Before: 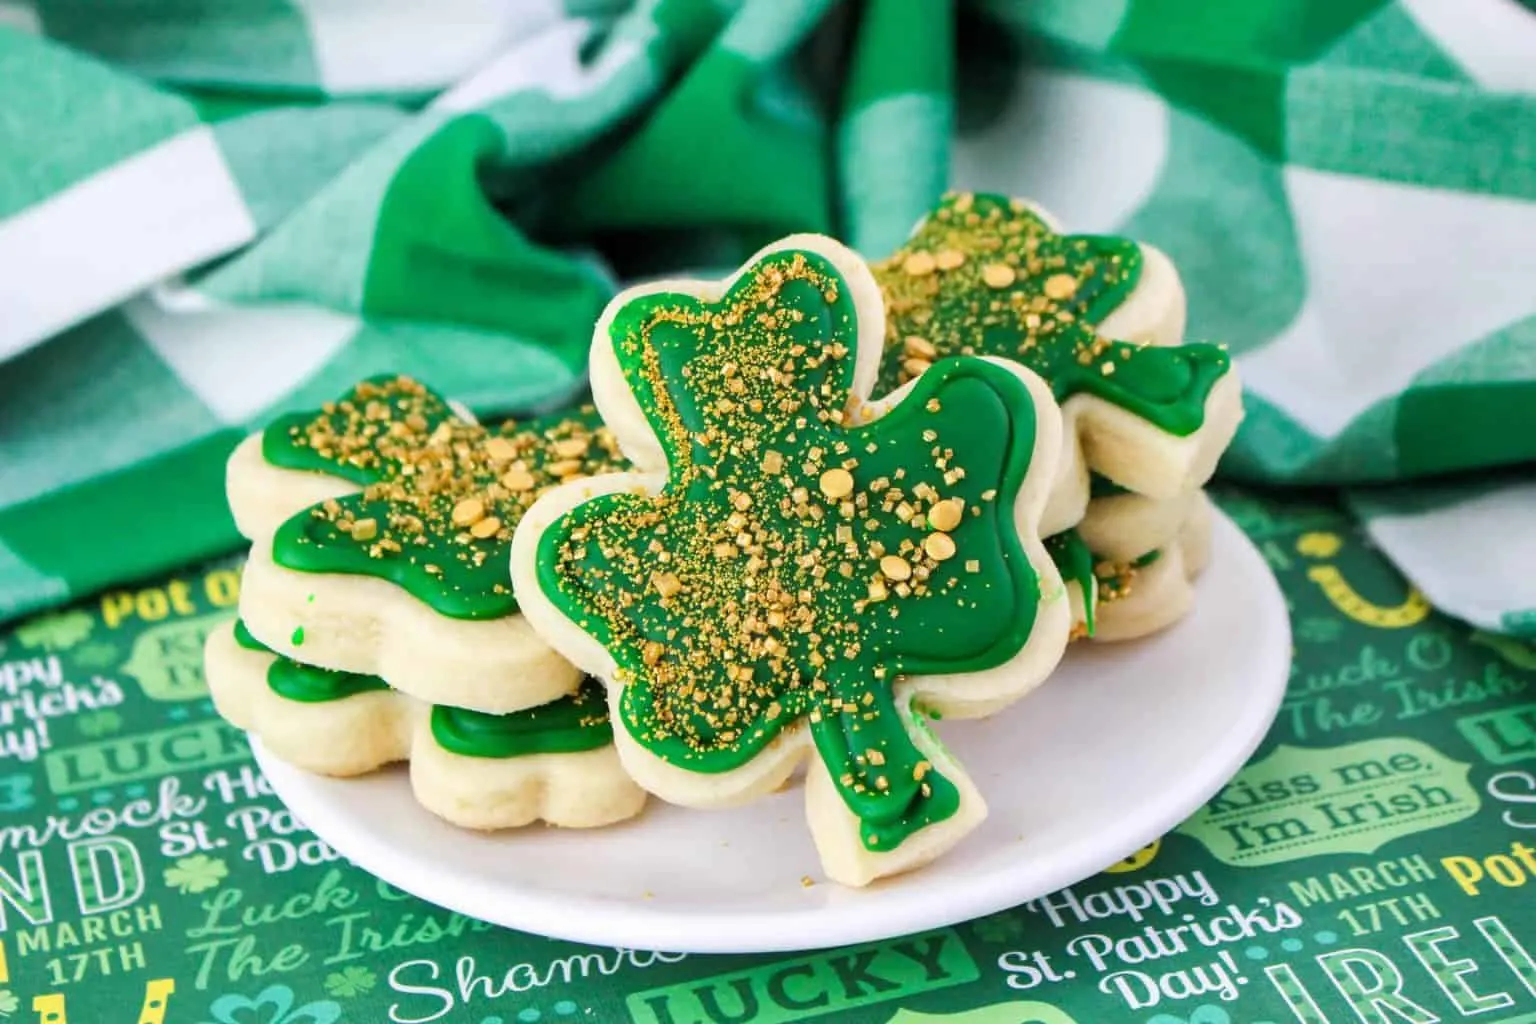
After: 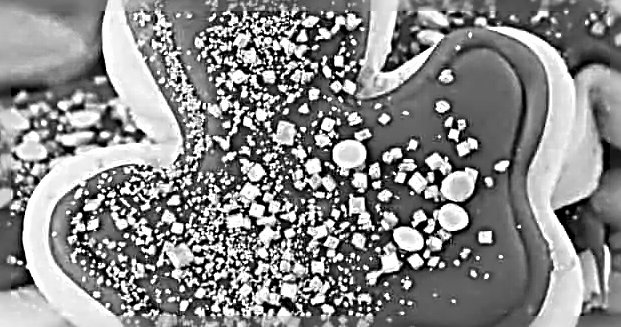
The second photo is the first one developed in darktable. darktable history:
color balance: input saturation 80.07%
shadows and highlights: low approximation 0.01, soften with gaussian
crop: left 31.751%, top 32.172%, right 27.8%, bottom 35.83%
monochrome: on, module defaults
sharpen: radius 4.001, amount 2
